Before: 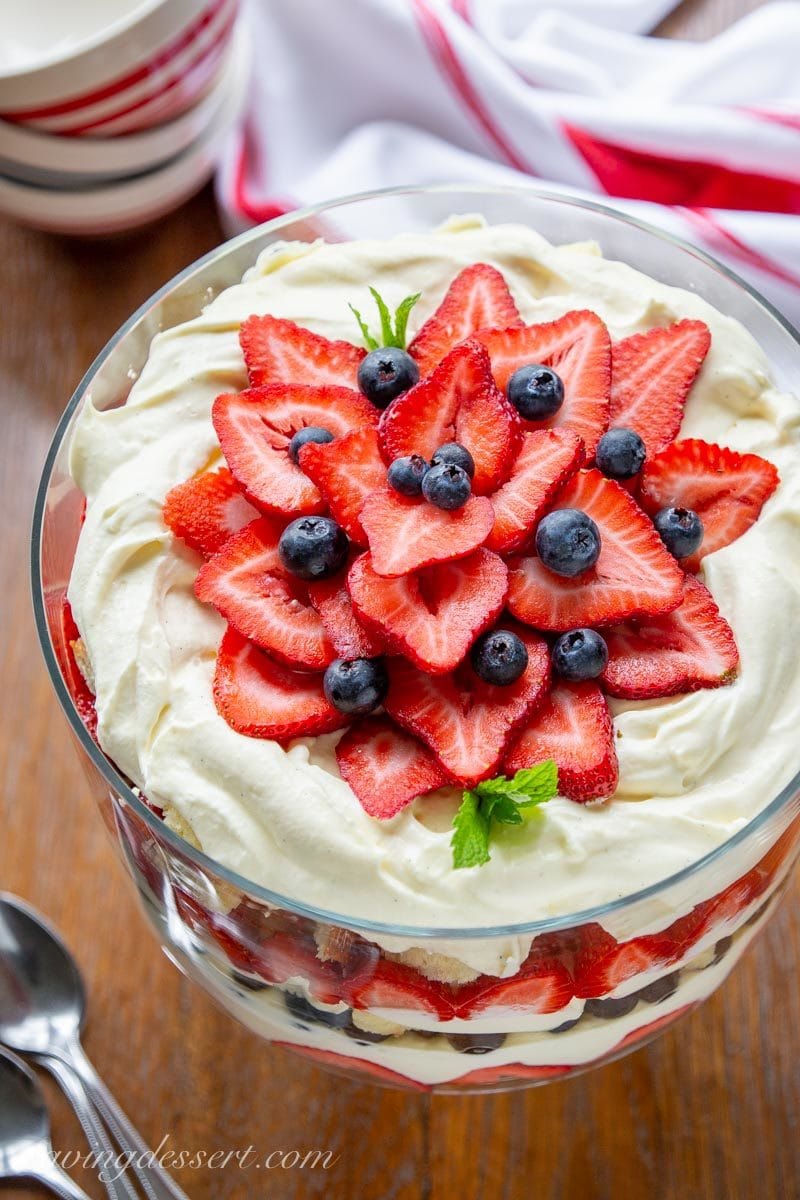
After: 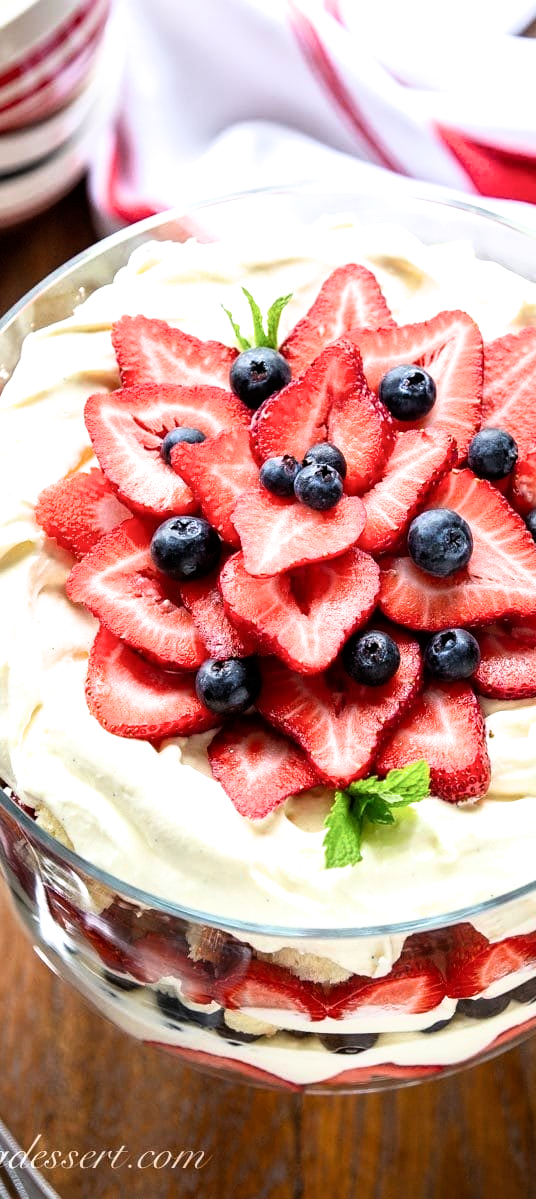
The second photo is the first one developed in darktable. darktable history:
tone equalizer: -8 EV -0.386 EV, -7 EV -0.362 EV, -6 EV -0.347 EV, -5 EV -0.199 EV, -3 EV 0.256 EV, -2 EV 0.324 EV, -1 EV 0.38 EV, +0 EV 0.42 EV, edges refinement/feathering 500, mask exposure compensation -1.57 EV, preserve details guided filter
crop and rotate: left 16.092%, right 16.874%
filmic rgb: black relative exposure -9.13 EV, white relative exposure 2.31 EV, hardness 7.49
